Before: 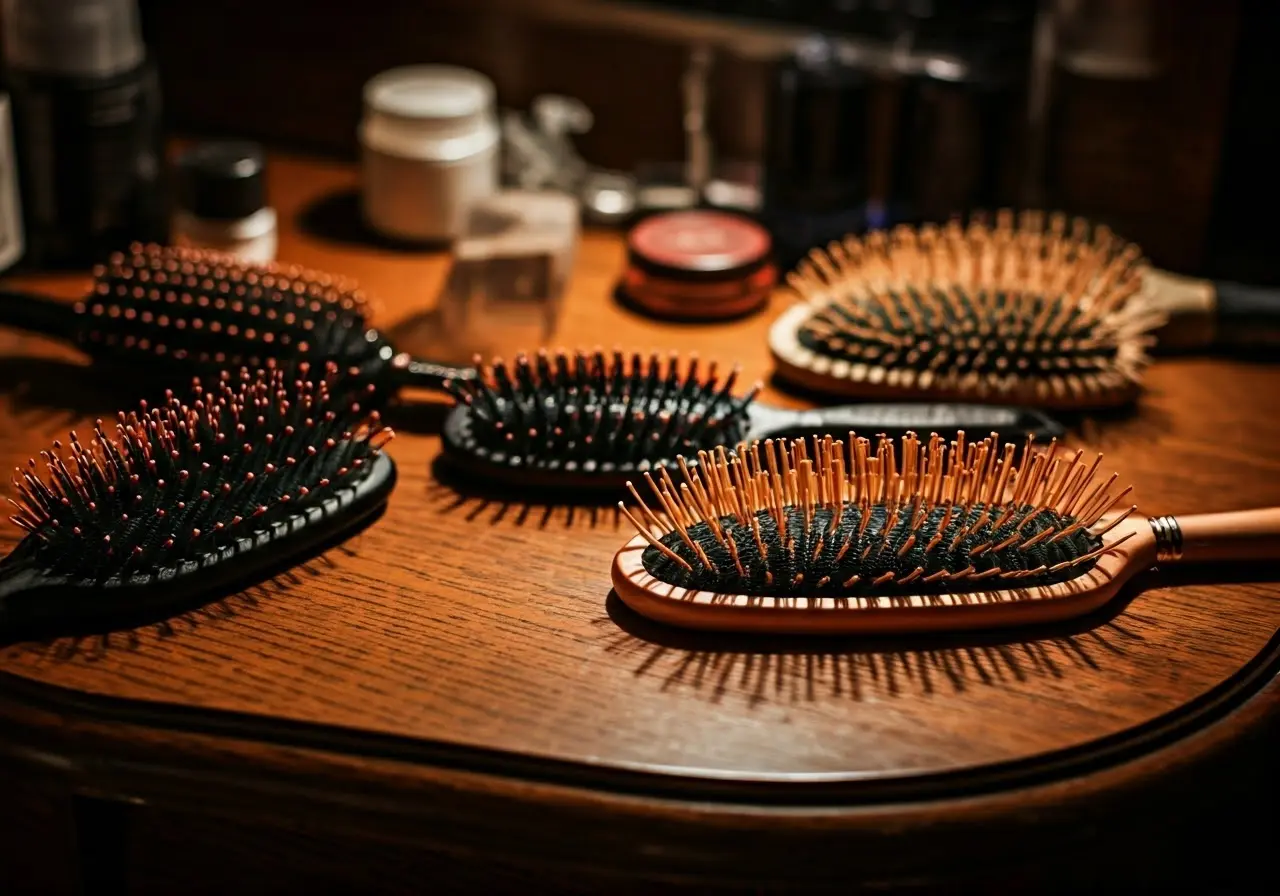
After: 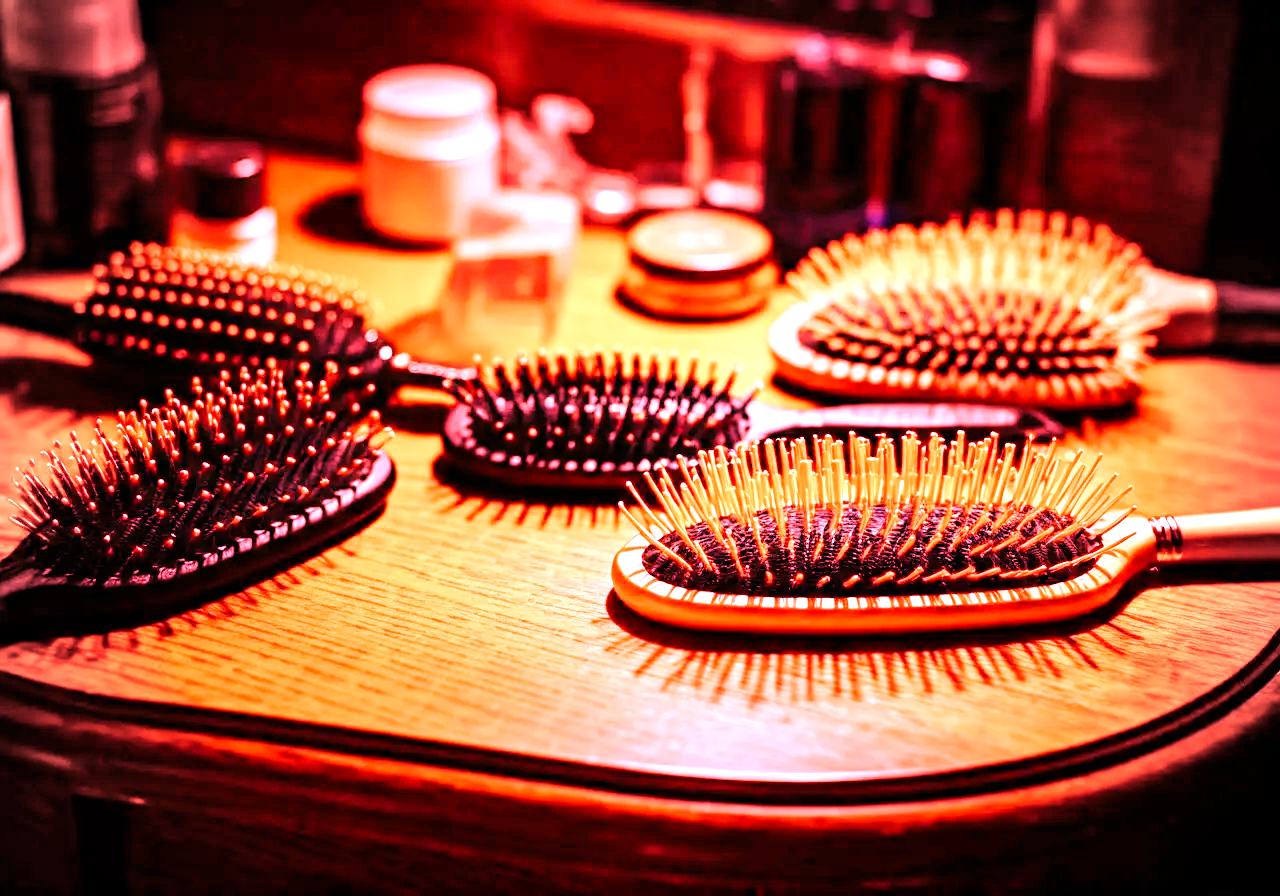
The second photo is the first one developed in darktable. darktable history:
white balance: red 4.26, blue 1.802
tone curve: curves: ch0 [(0, 0) (0.004, 0.002) (0.02, 0.013) (0.218, 0.218) (0.664, 0.718) (0.832, 0.873) (1, 1)], preserve colors none
vignetting: fall-off start 79.88%
